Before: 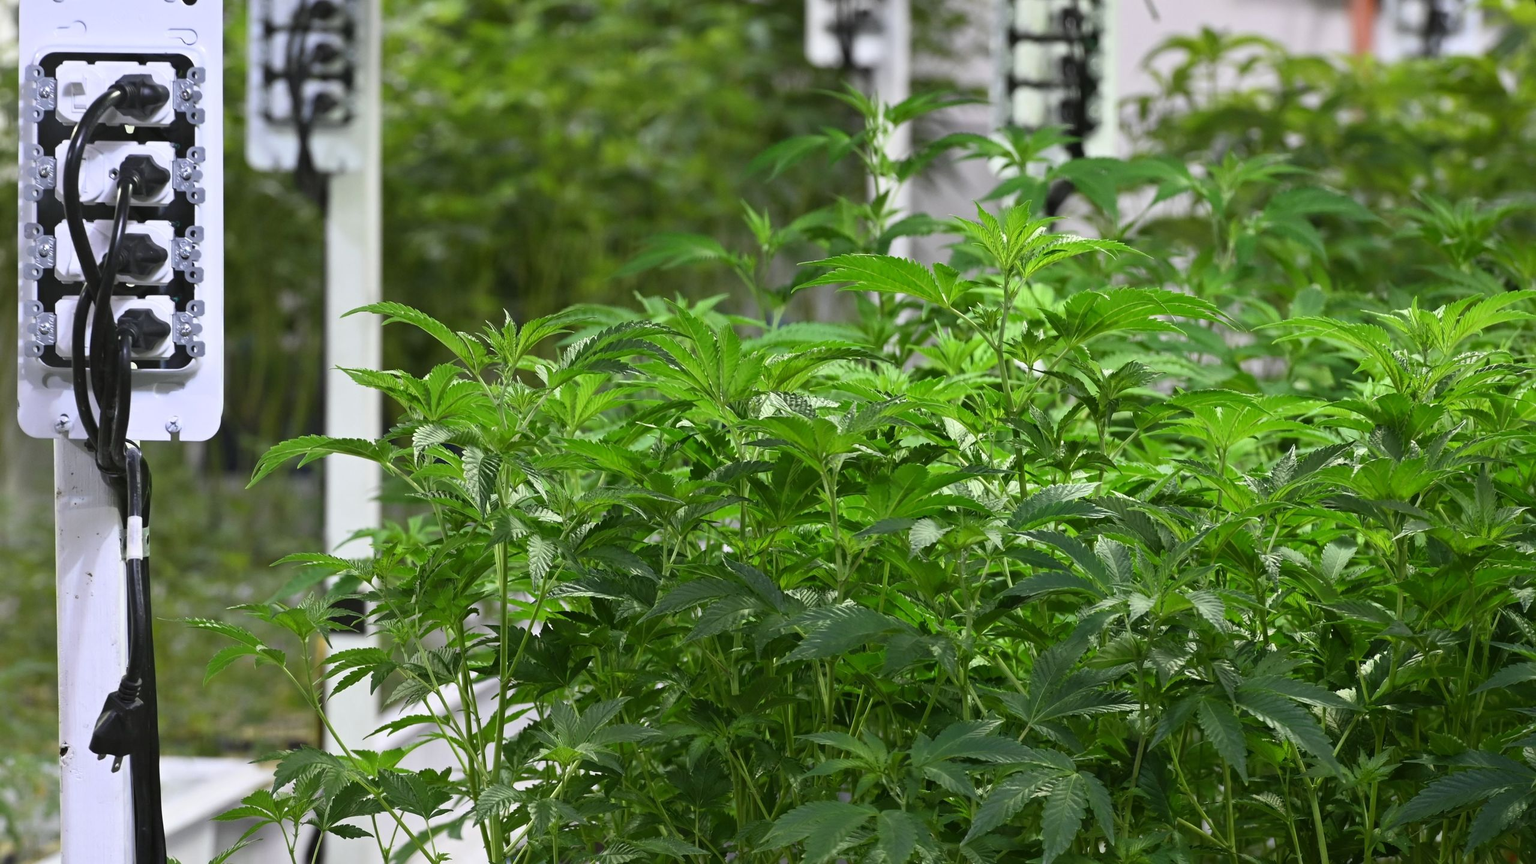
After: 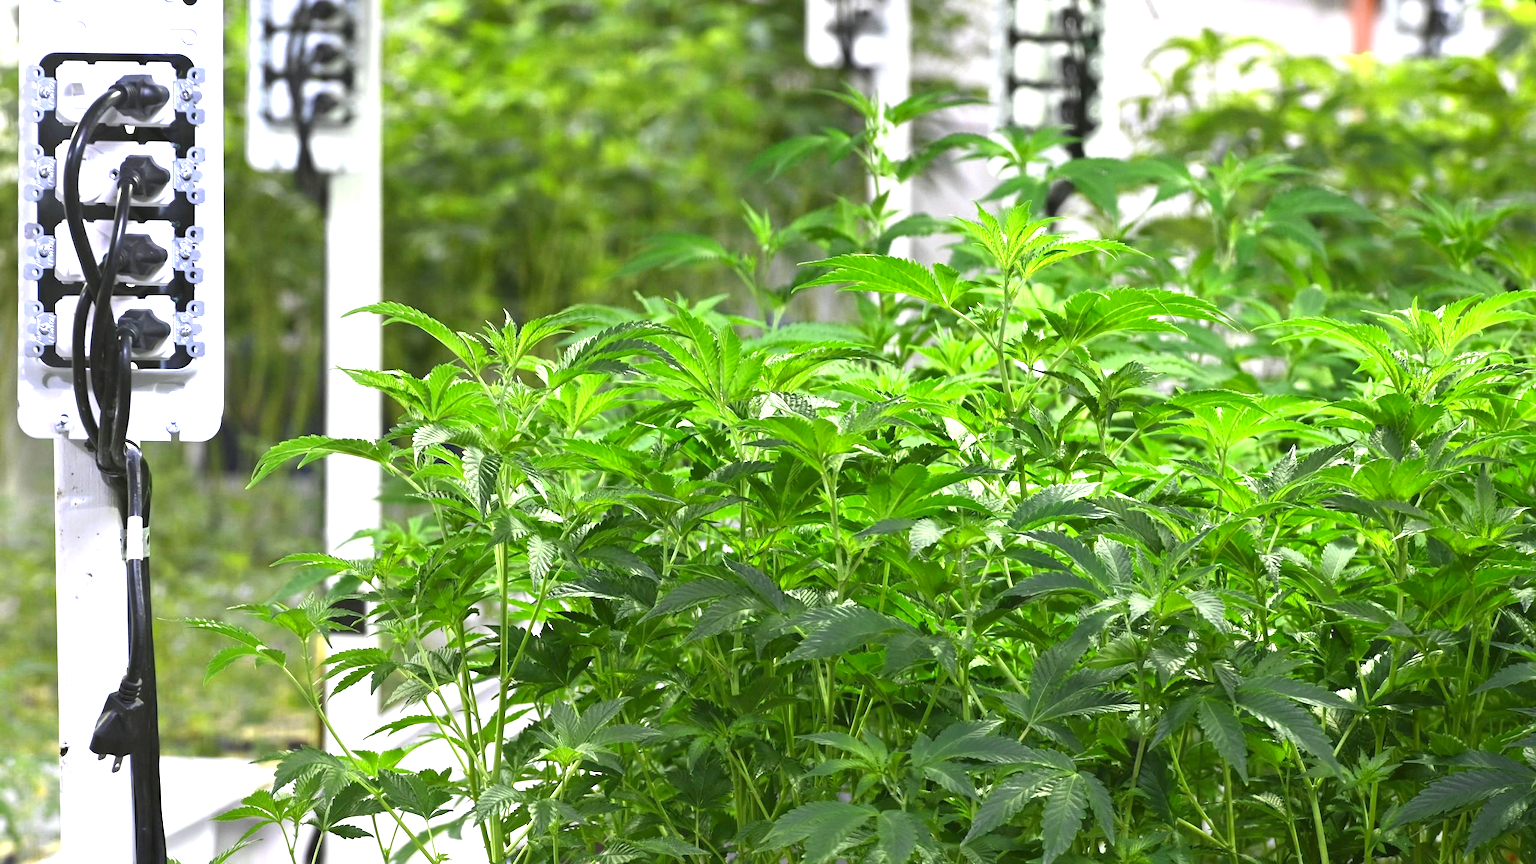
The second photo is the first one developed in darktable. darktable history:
exposure: black level correction 0, exposure 1.105 EV, compensate highlight preservation false
color zones: curves: ch0 [(0, 0.485) (0.178, 0.476) (0.261, 0.623) (0.411, 0.403) (0.708, 0.603) (0.934, 0.412)]; ch1 [(0.003, 0.485) (0.149, 0.496) (0.229, 0.584) (0.326, 0.551) (0.484, 0.262) (0.757, 0.643)]
